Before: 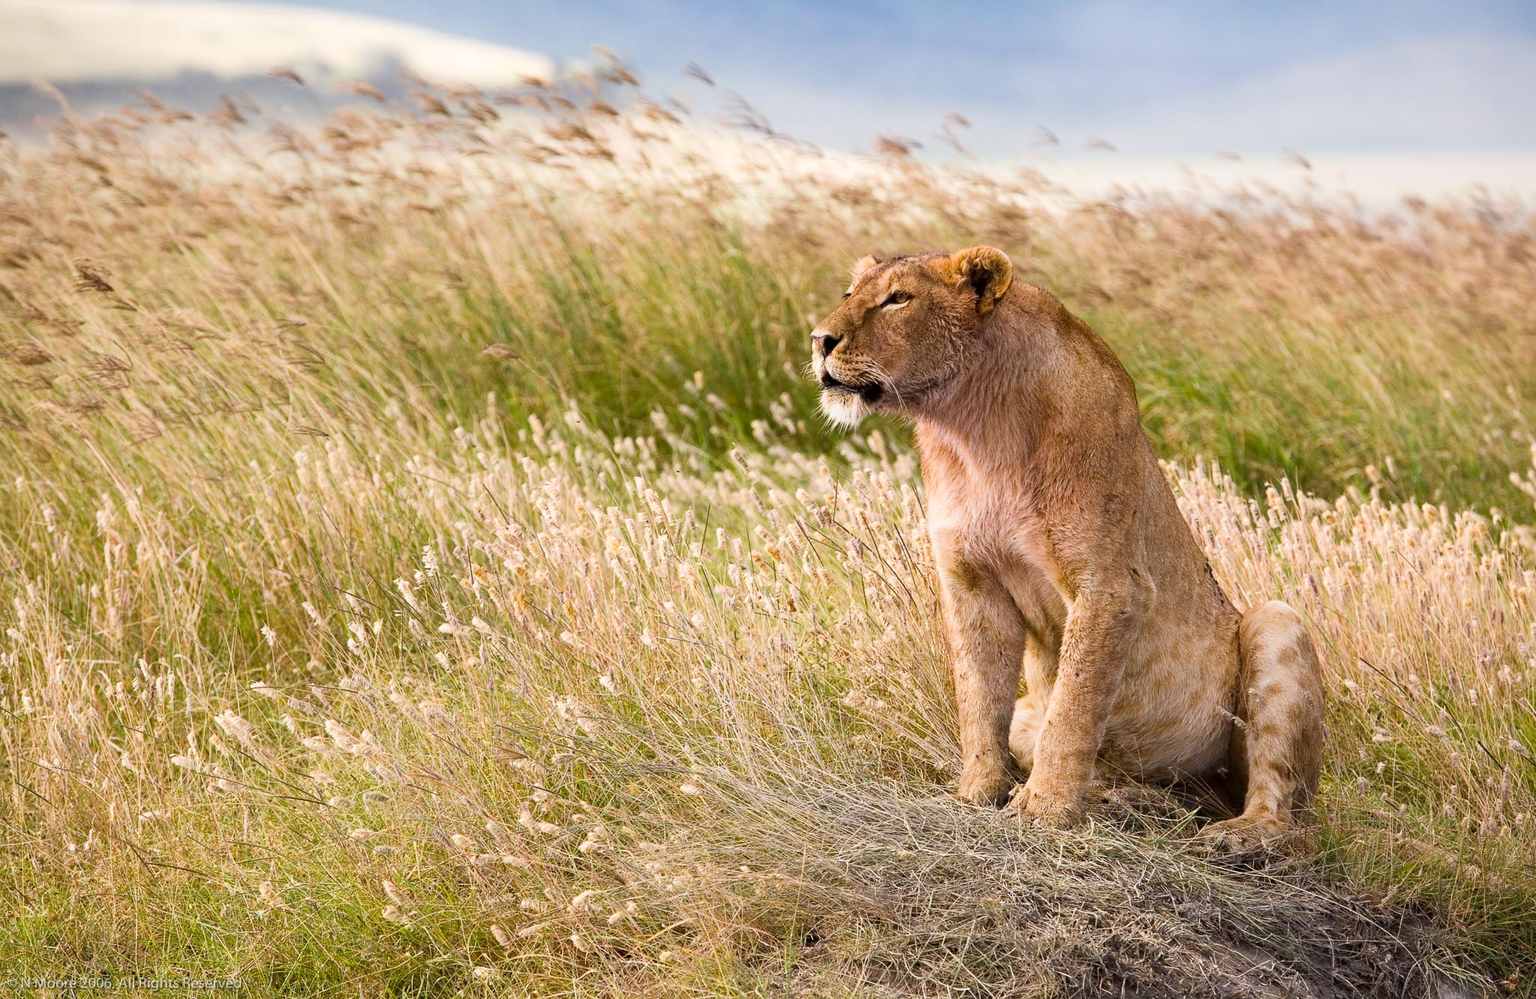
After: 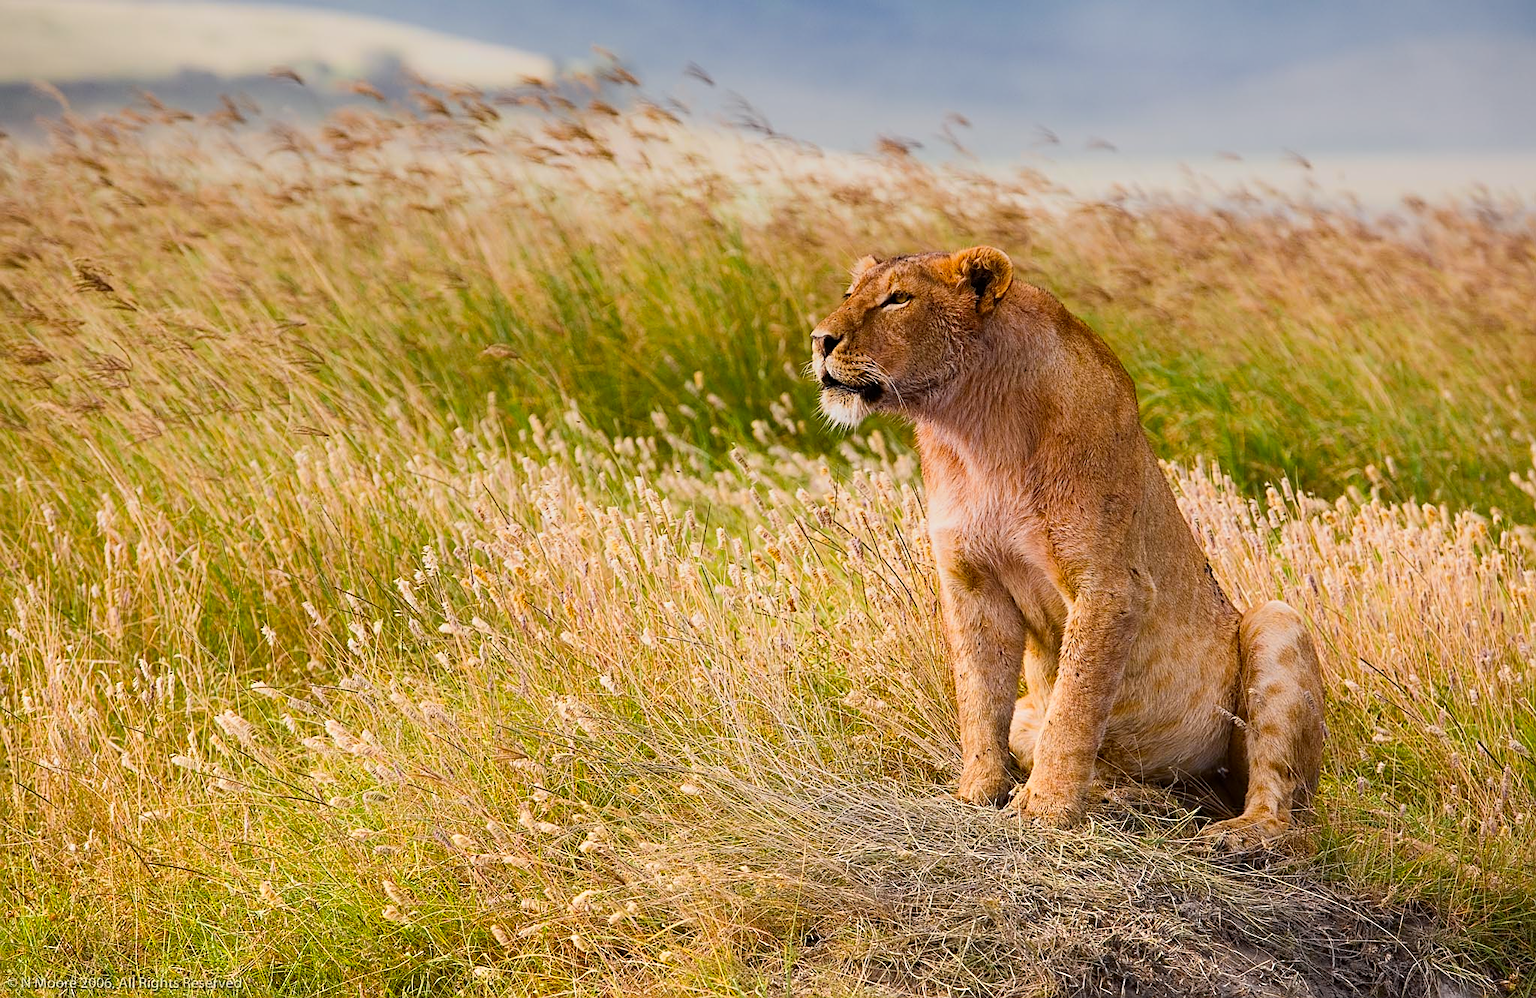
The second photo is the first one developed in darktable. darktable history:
graduated density: rotation -0.352°, offset 57.64
sharpen: on, module defaults
color zones: curves: ch0 [(0.224, 0.526) (0.75, 0.5)]; ch1 [(0.055, 0.526) (0.224, 0.761) (0.377, 0.526) (0.75, 0.5)]
